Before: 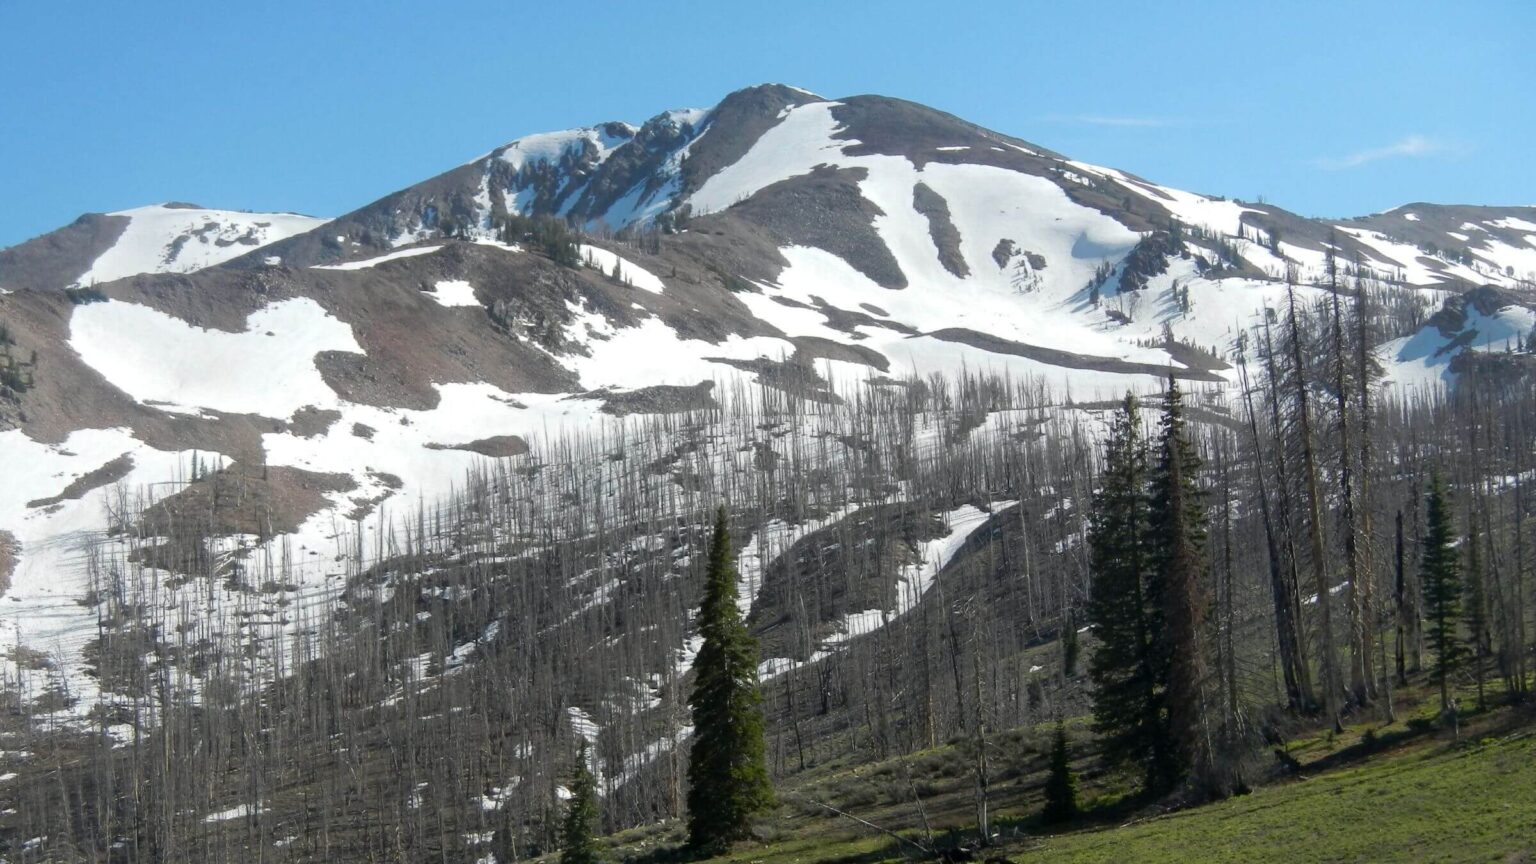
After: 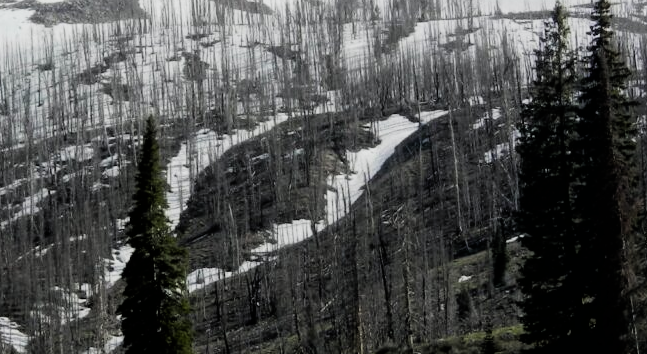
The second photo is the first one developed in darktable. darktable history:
crop: left 37.221%, top 45.169%, right 20.63%, bottom 13.777%
filmic rgb: black relative exposure -5 EV, hardness 2.88, contrast 1.3, highlights saturation mix -30%
